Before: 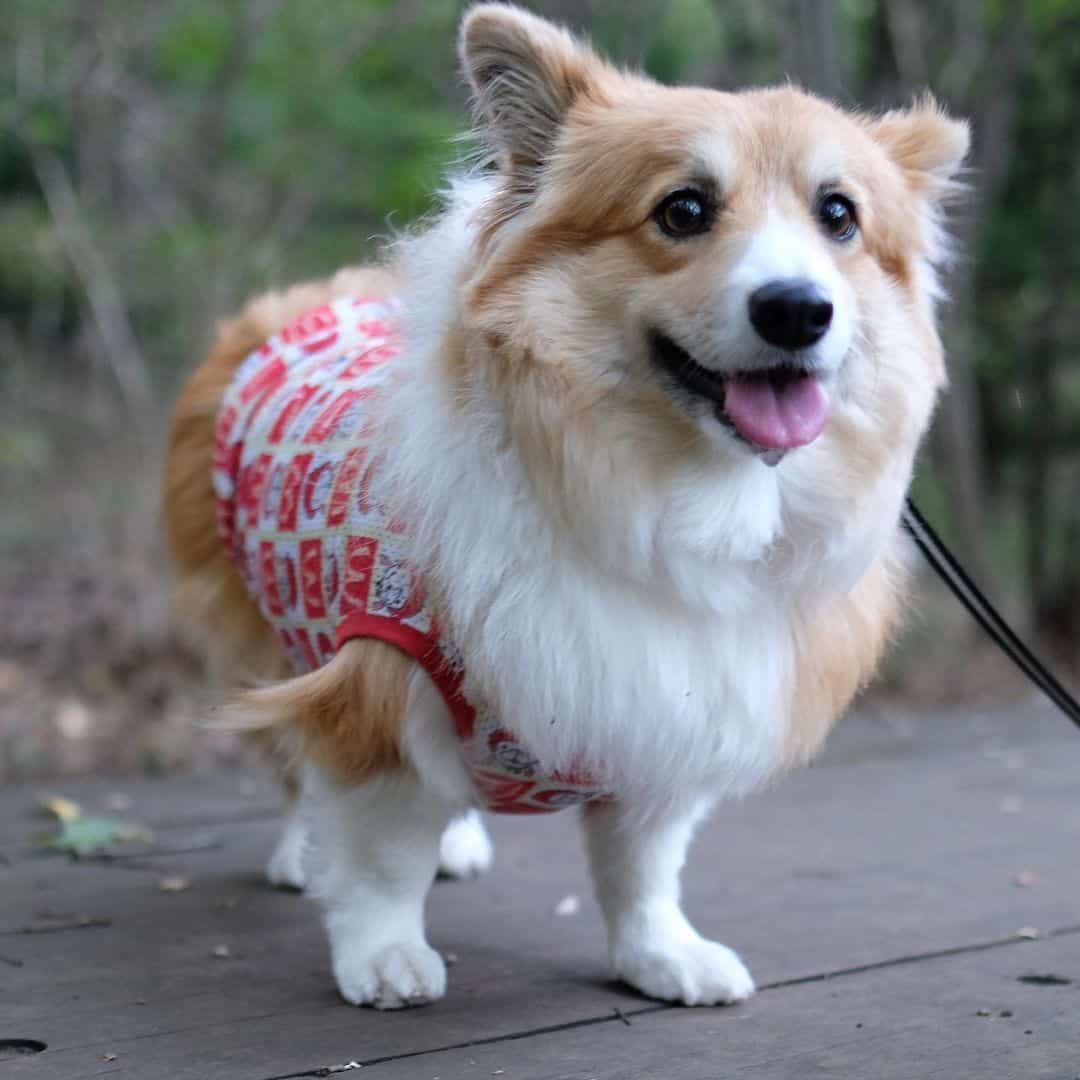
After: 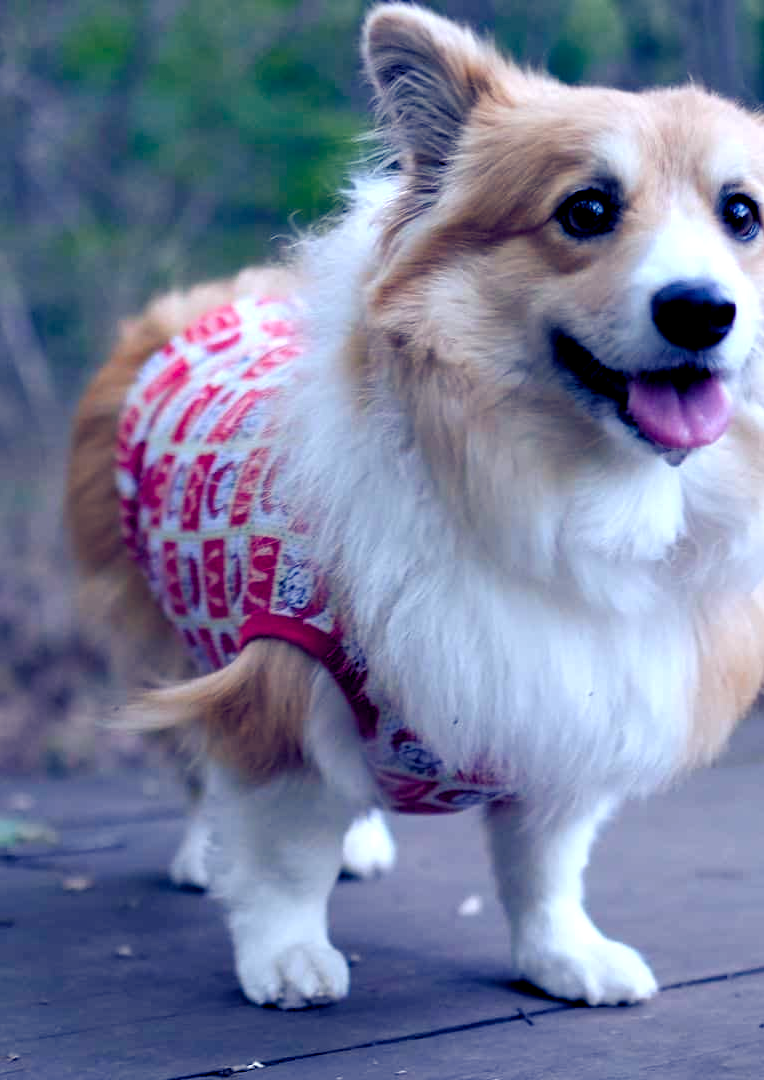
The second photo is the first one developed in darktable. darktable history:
crop and rotate: left 9.061%, right 20.142%
color balance rgb: shadows lift › luminance -41.13%, shadows lift › chroma 14.13%, shadows lift › hue 260°, power › luminance -3.76%, power › chroma 0.56%, power › hue 40.37°, highlights gain › luminance 16.81%, highlights gain › chroma 2.94%, highlights gain › hue 260°, global offset › luminance -0.29%, global offset › chroma 0.31%, global offset › hue 260°, perceptual saturation grading › global saturation 20%, perceptual saturation grading › highlights -13.92%, perceptual saturation grading › shadows 50%
color zones: curves: ch0 [(0.25, 0.5) (0.428, 0.473) (0.75, 0.5)]; ch1 [(0.243, 0.479) (0.398, 0.452) (0.75, 0.5)]
